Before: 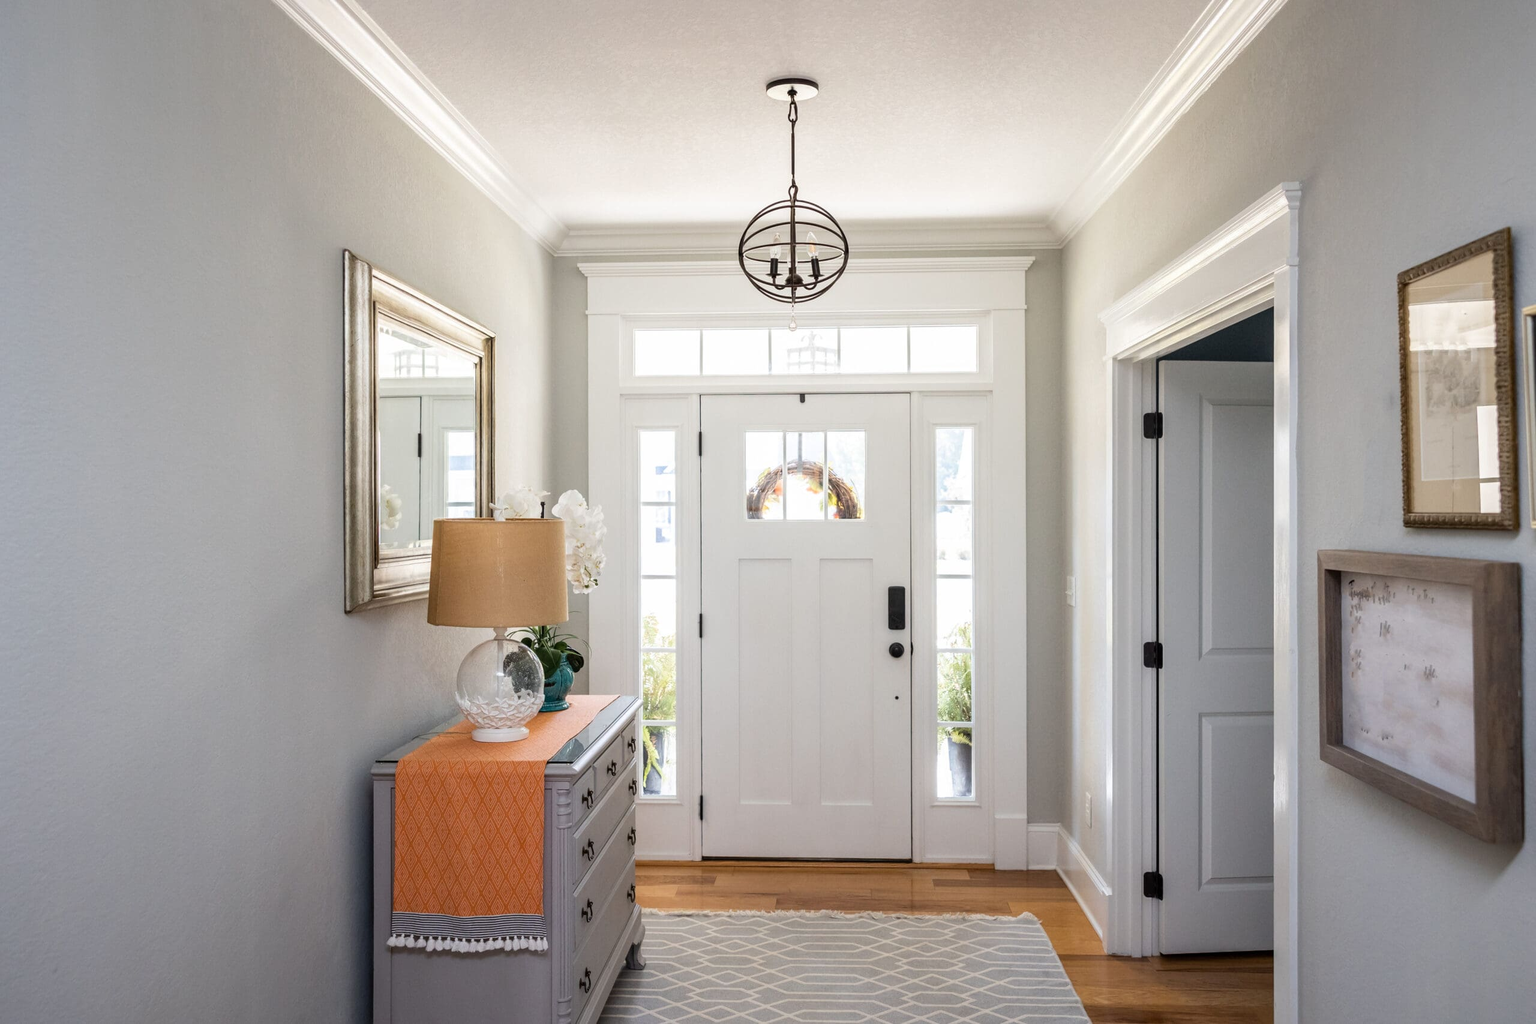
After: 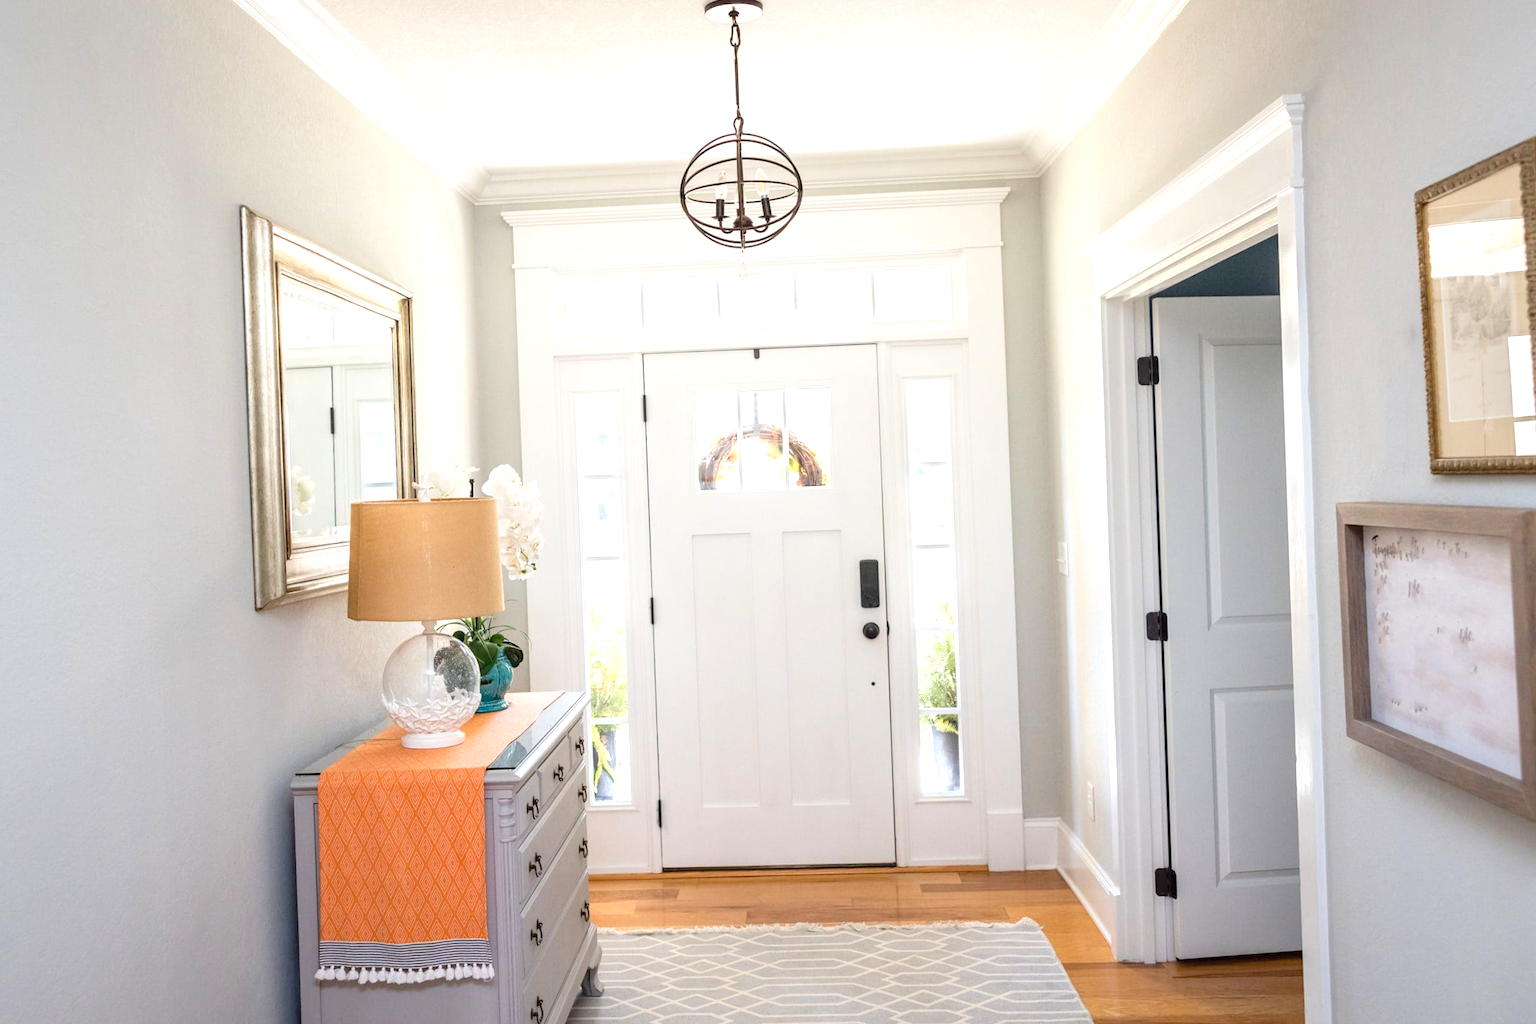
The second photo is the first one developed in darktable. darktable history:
levels: levels [0, 0.43, 0.984]
crop and rotate: angle 1.96°, left 5.673%, top 5.673%
exposure: exposure 0.485 EV, compensate highlight preservation false
